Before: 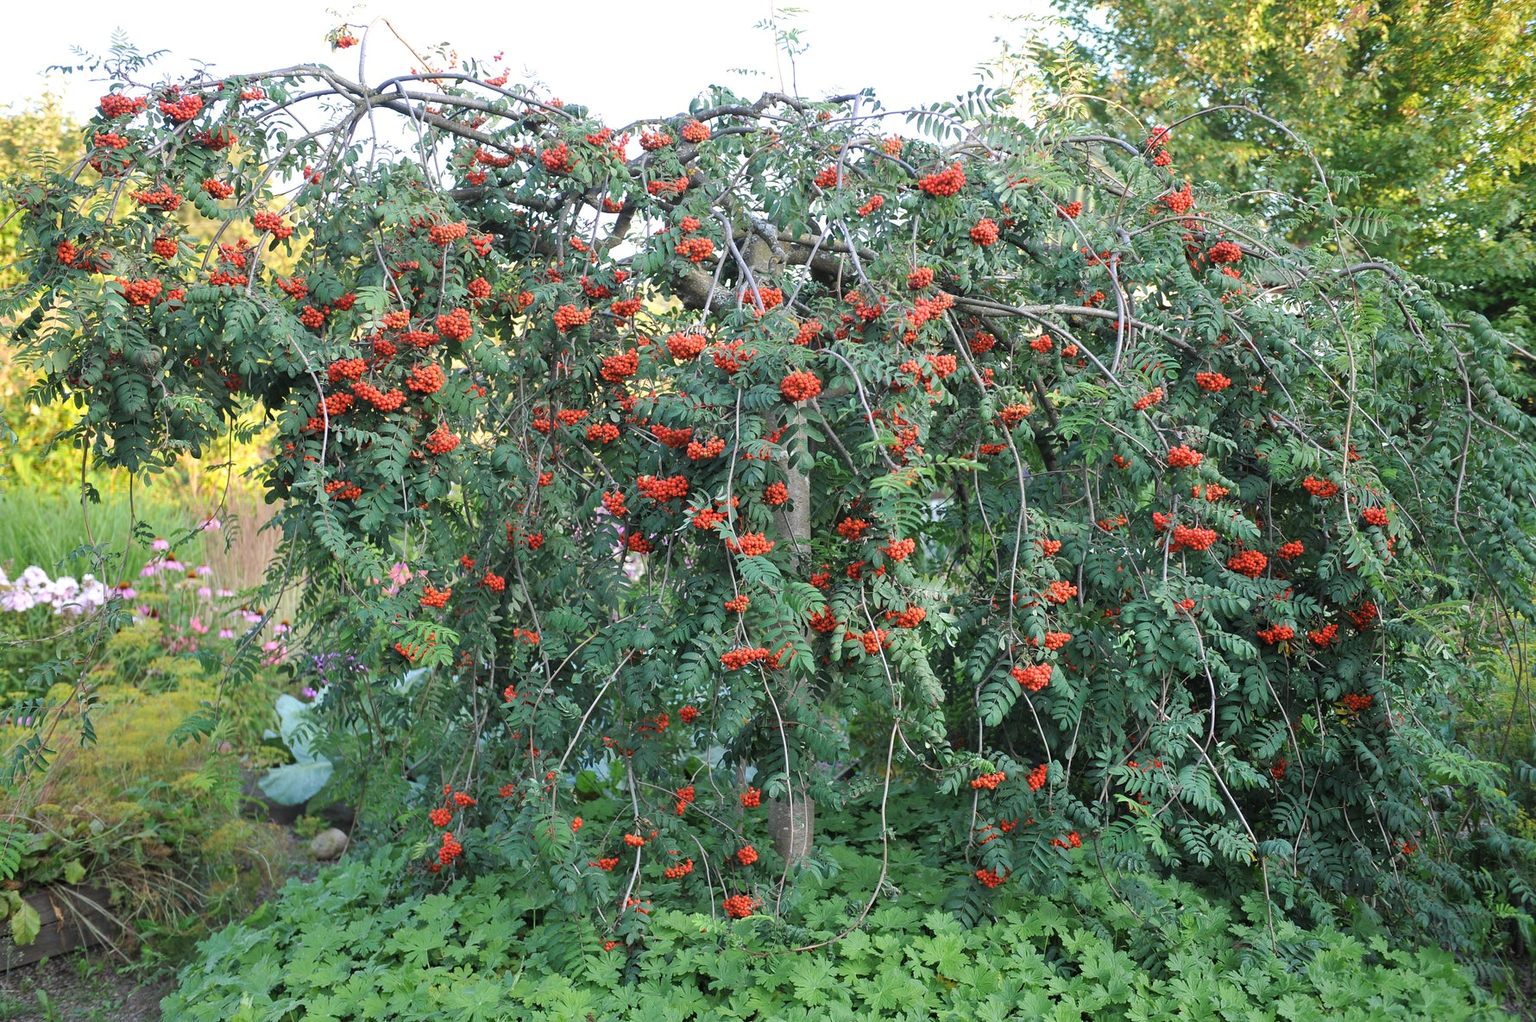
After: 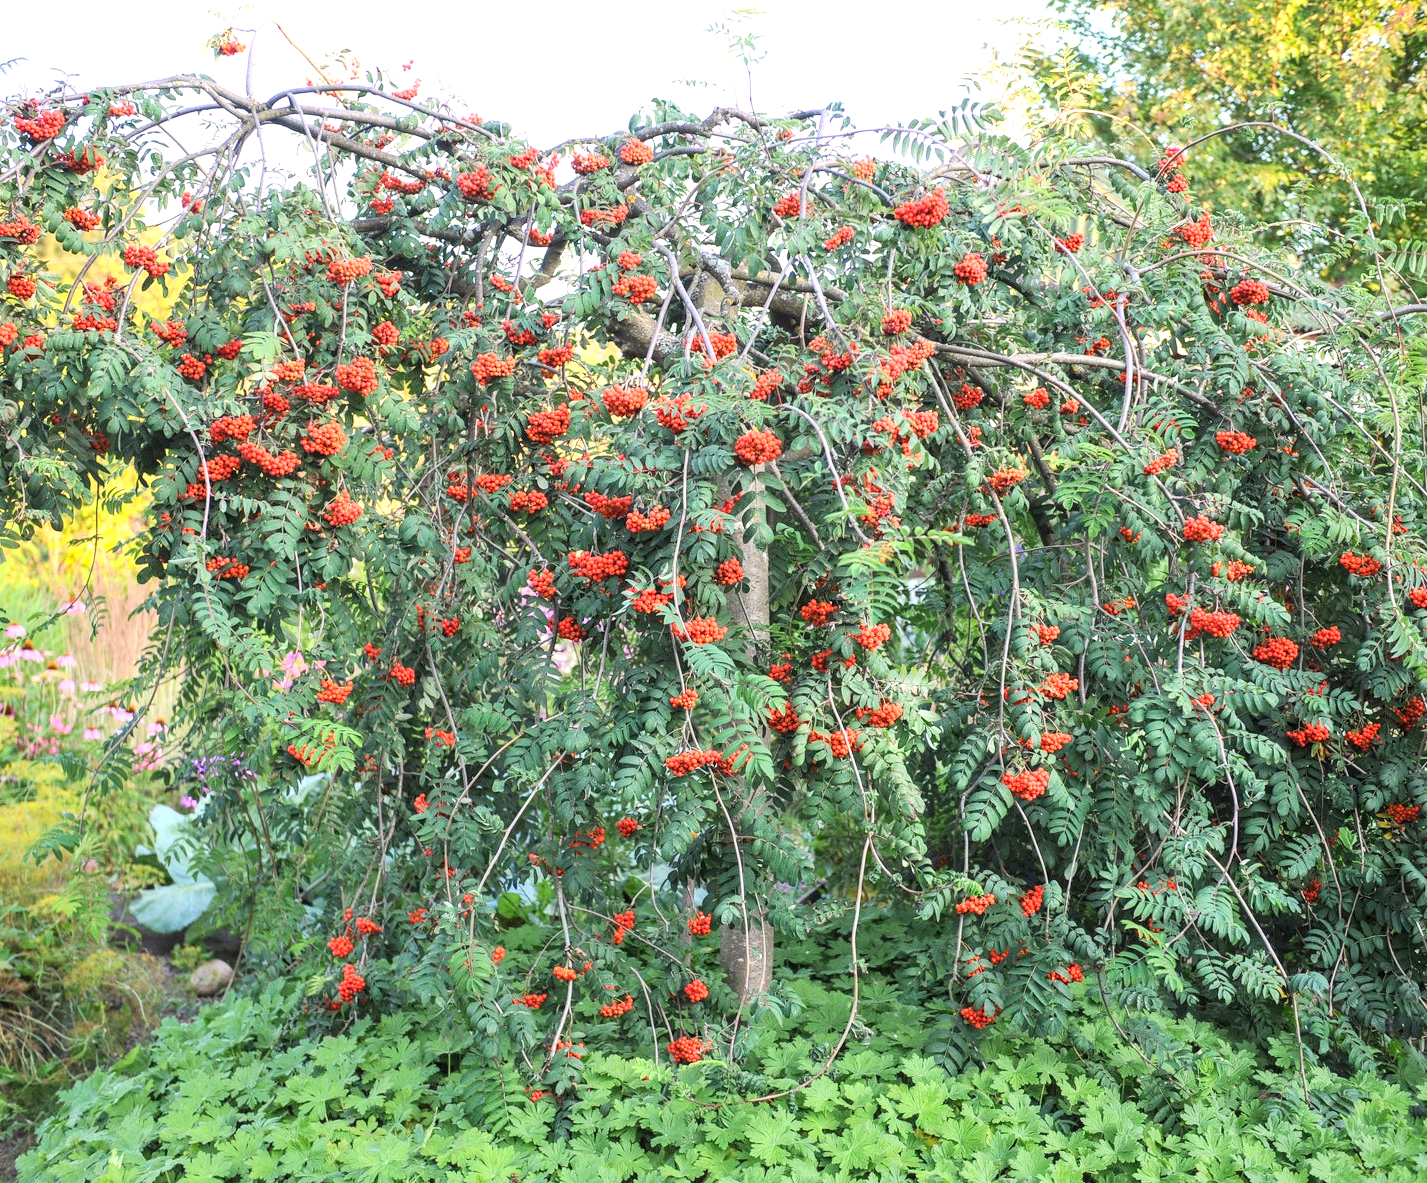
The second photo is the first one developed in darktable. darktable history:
crop and rotate: left 9.574%, right 10.248%
local contrast: on, module defaults
contrast brightness saturation: contrast 0.196, brightness 0.193, saturation 0.799
exposure: exposure 0.198 EV, compensate exposure bias true, compensate highlight preservation false
color correction: highlights a* 5.49, highlights b* 5.25, saturation 0.657
